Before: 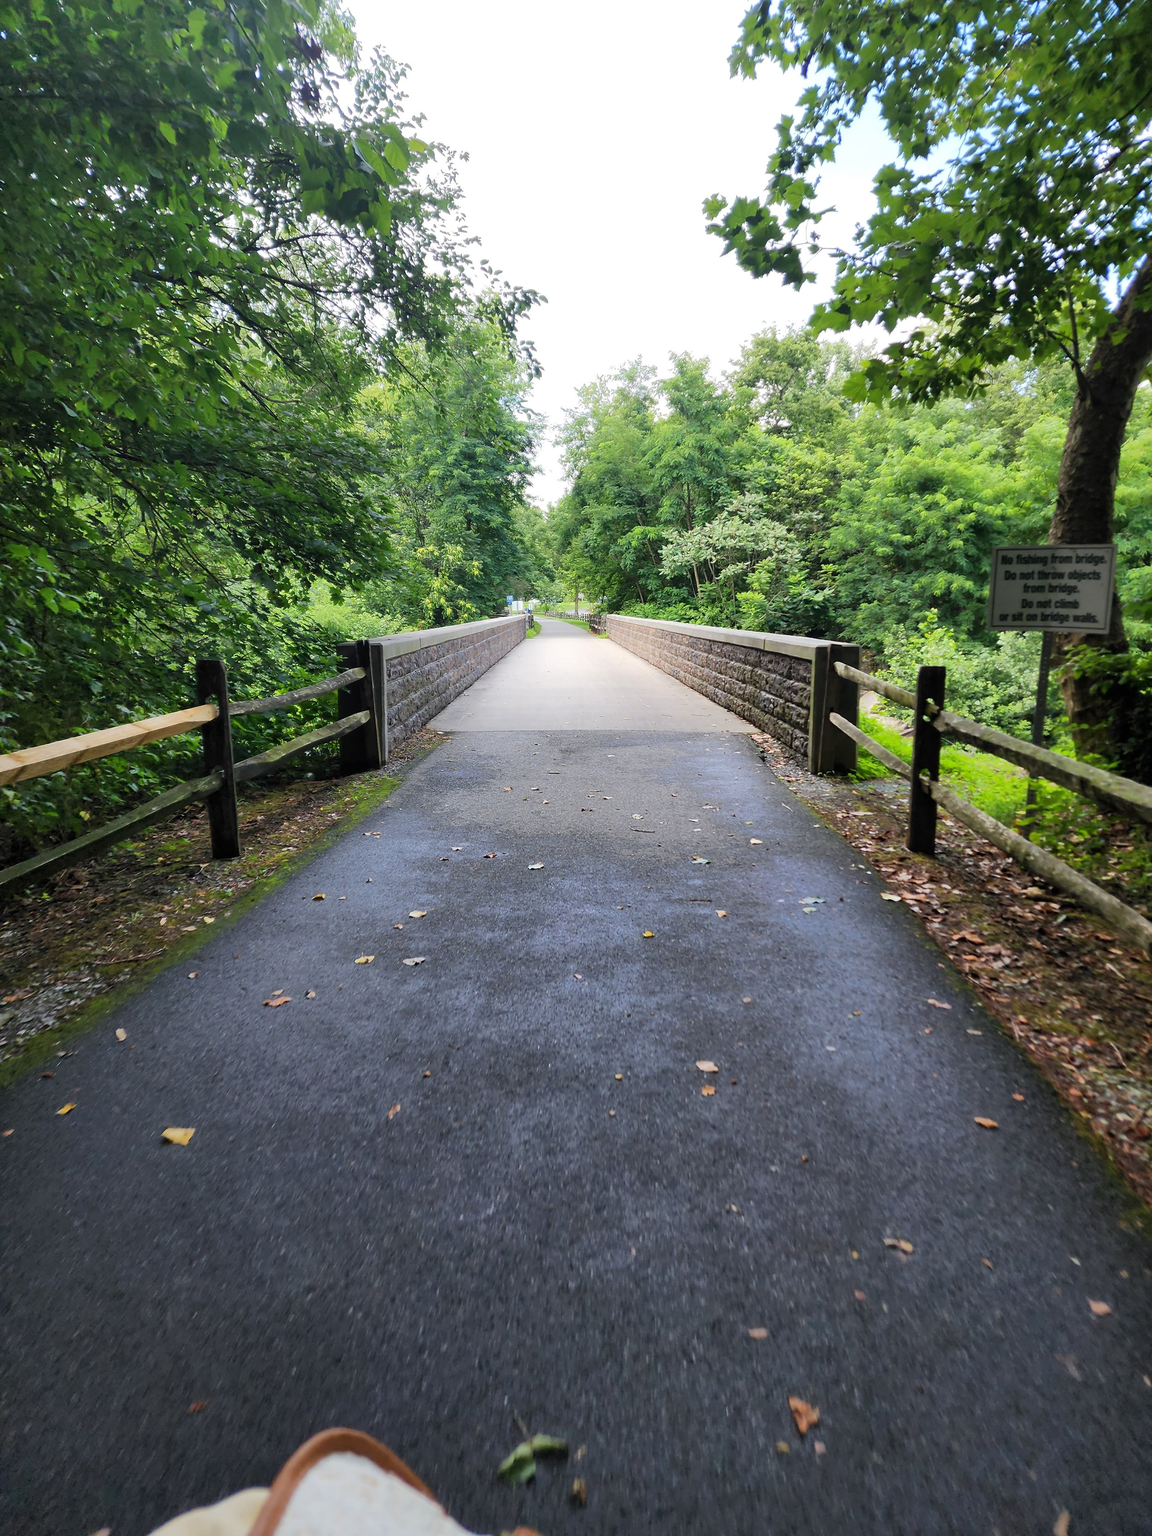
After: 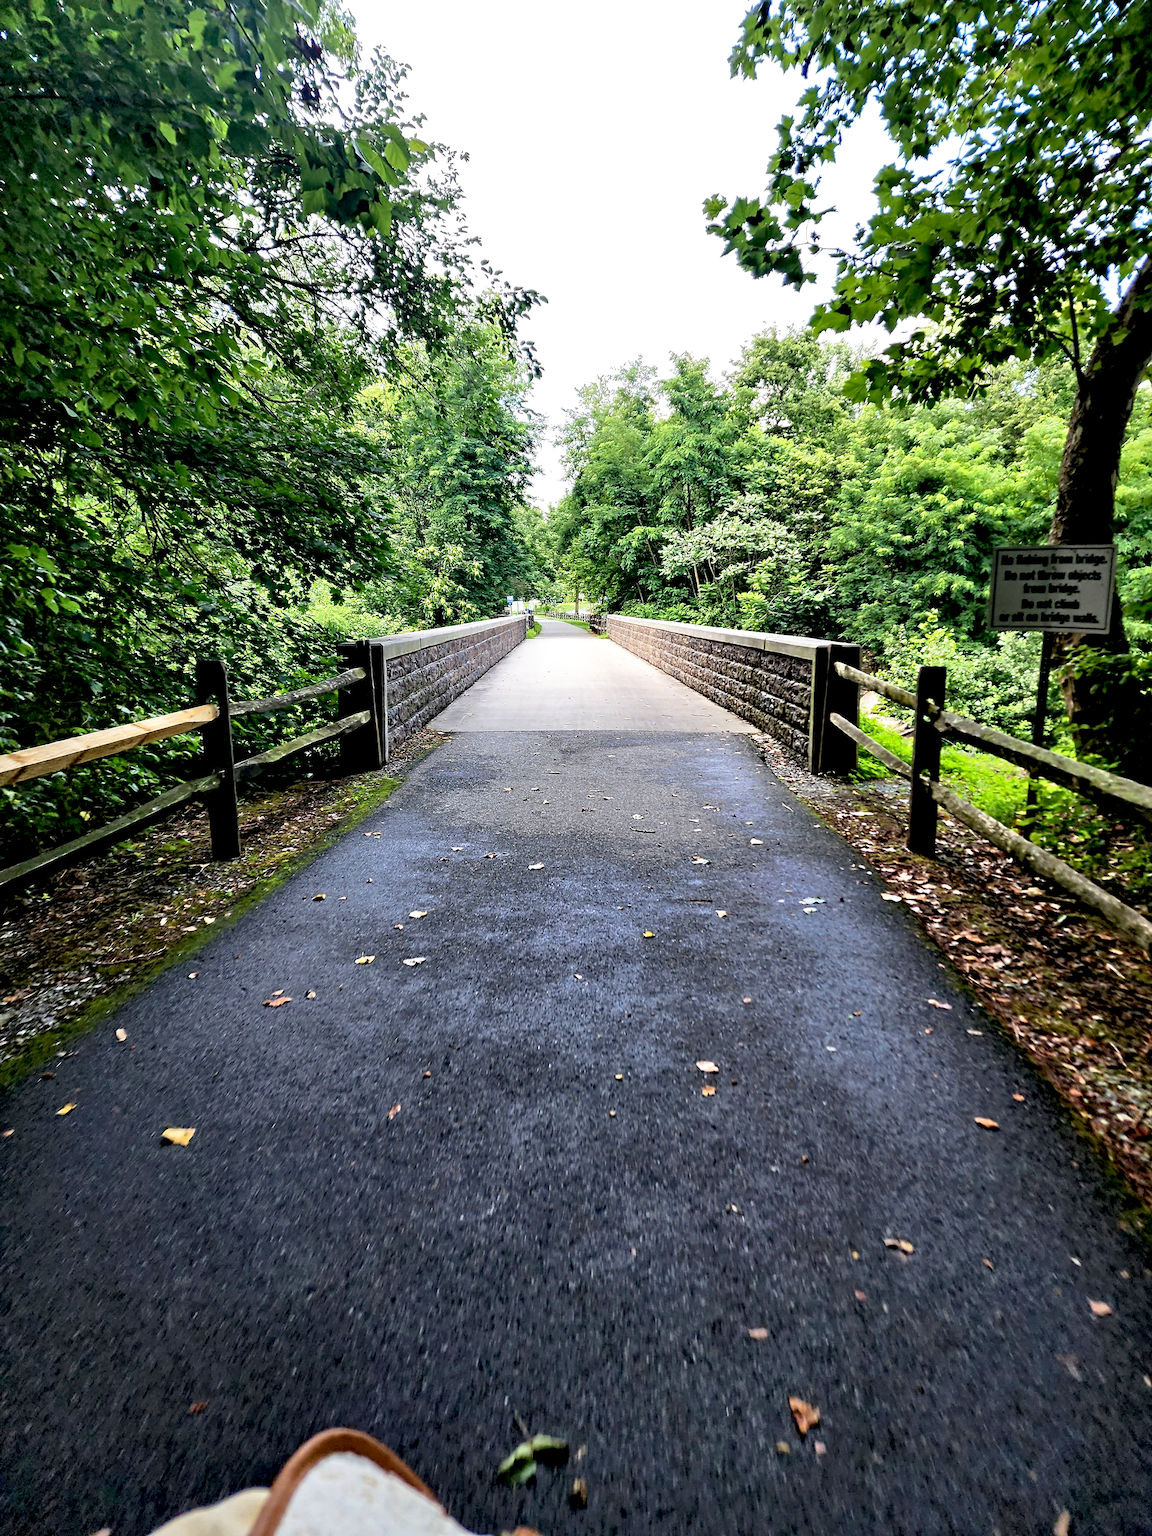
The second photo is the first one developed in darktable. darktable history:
velvia: strength 8.67%
contrast equalizer: y [[0.5, 0.542, 0.583, 0.625, 0.667, 0.708], [0.5 ×6], [0.5 ×6], [0 ×6], [0 ×6]]
base curve: curves: ch0 [(0.017, 0) (0.425, 0.441) (0.844, 0.933) (1, 1)], preserve colors none
